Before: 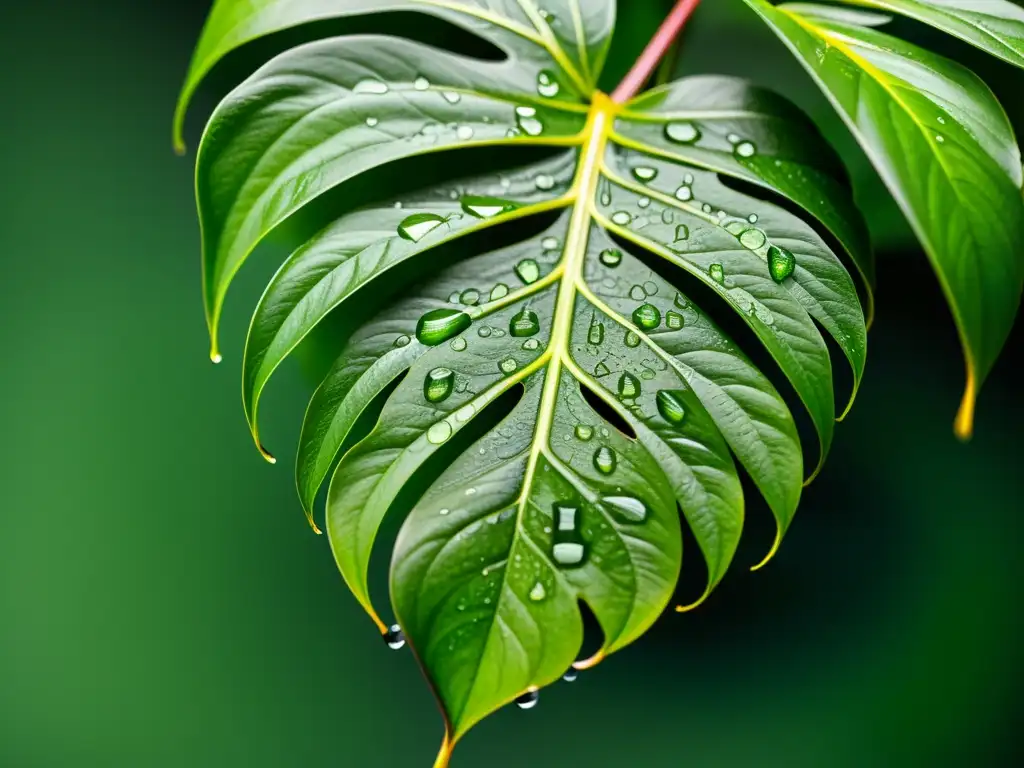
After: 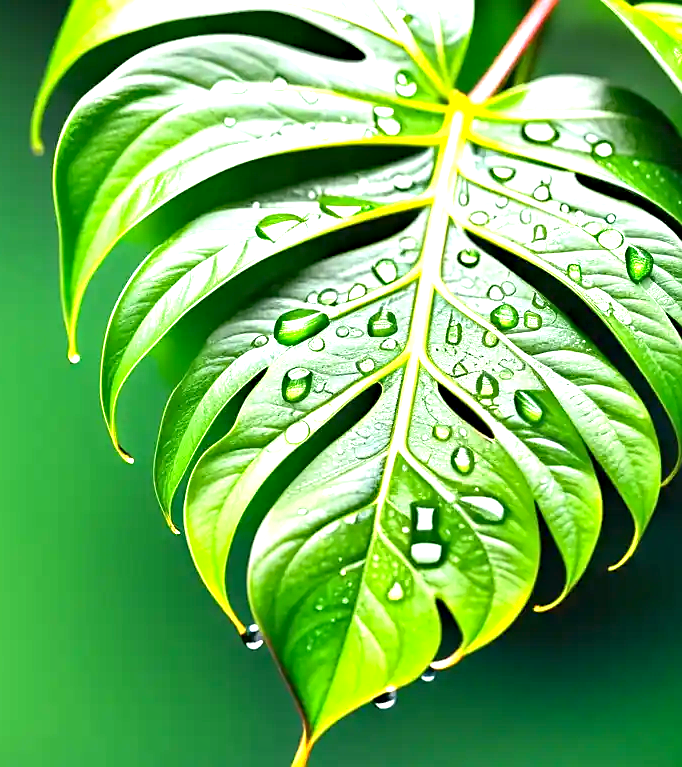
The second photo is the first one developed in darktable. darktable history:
crop and rotate: left 13.869%, right 19.498%
haze removal: compatibility mode true, adaptive false
exposure: black level correction 0, exposure 1.581 EV, compensate exposure bias true, compensate highlight preservation false
sharpen: radius 1.523, amount 0.366, threshold 1.182
